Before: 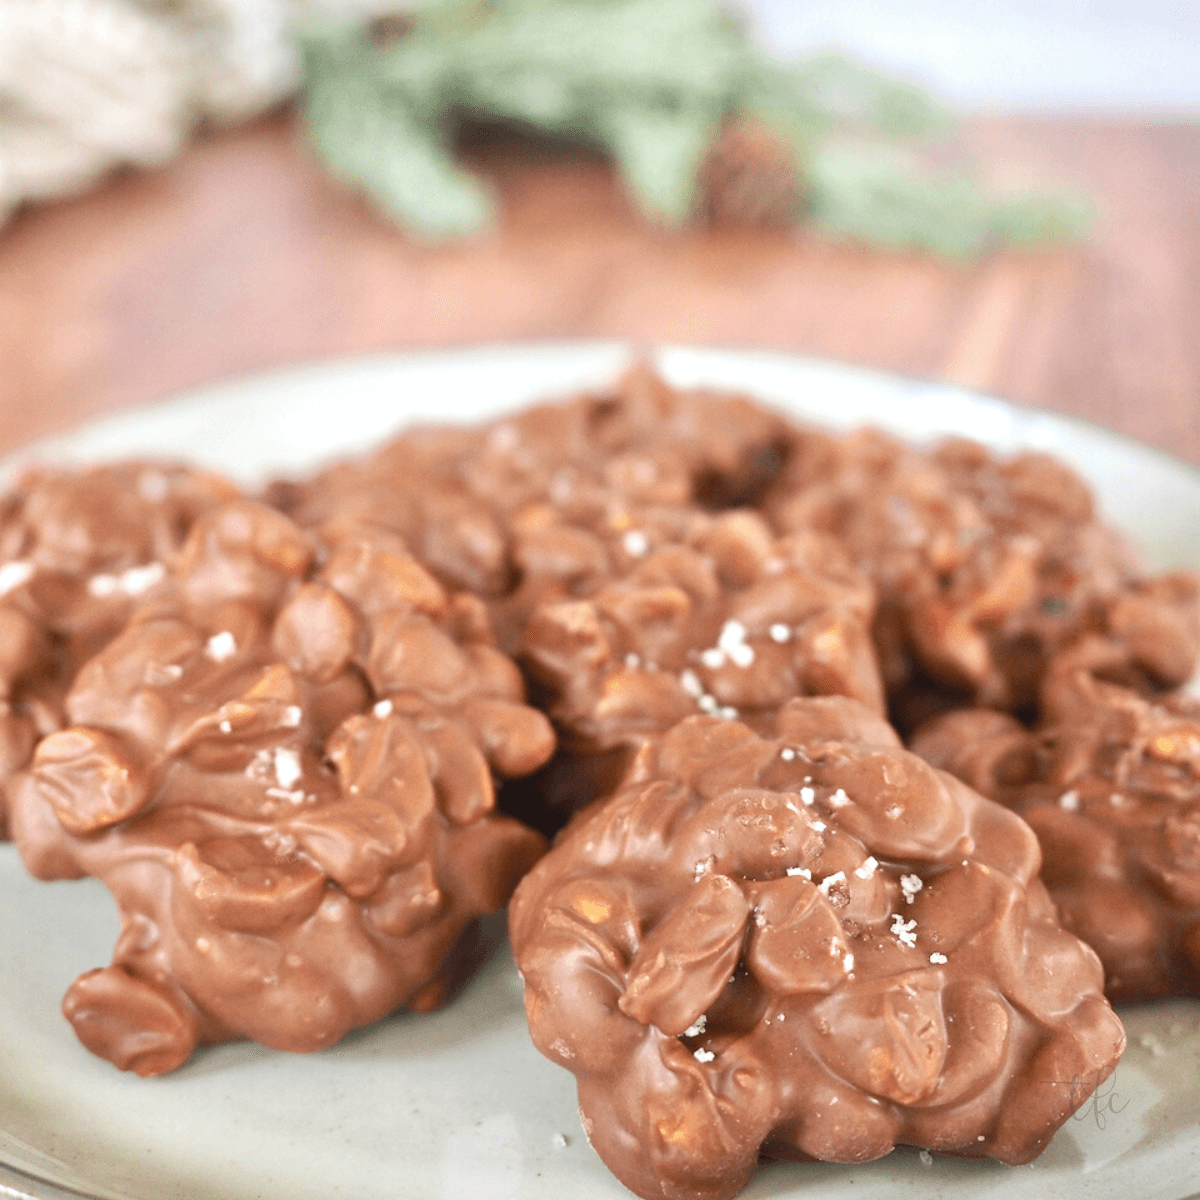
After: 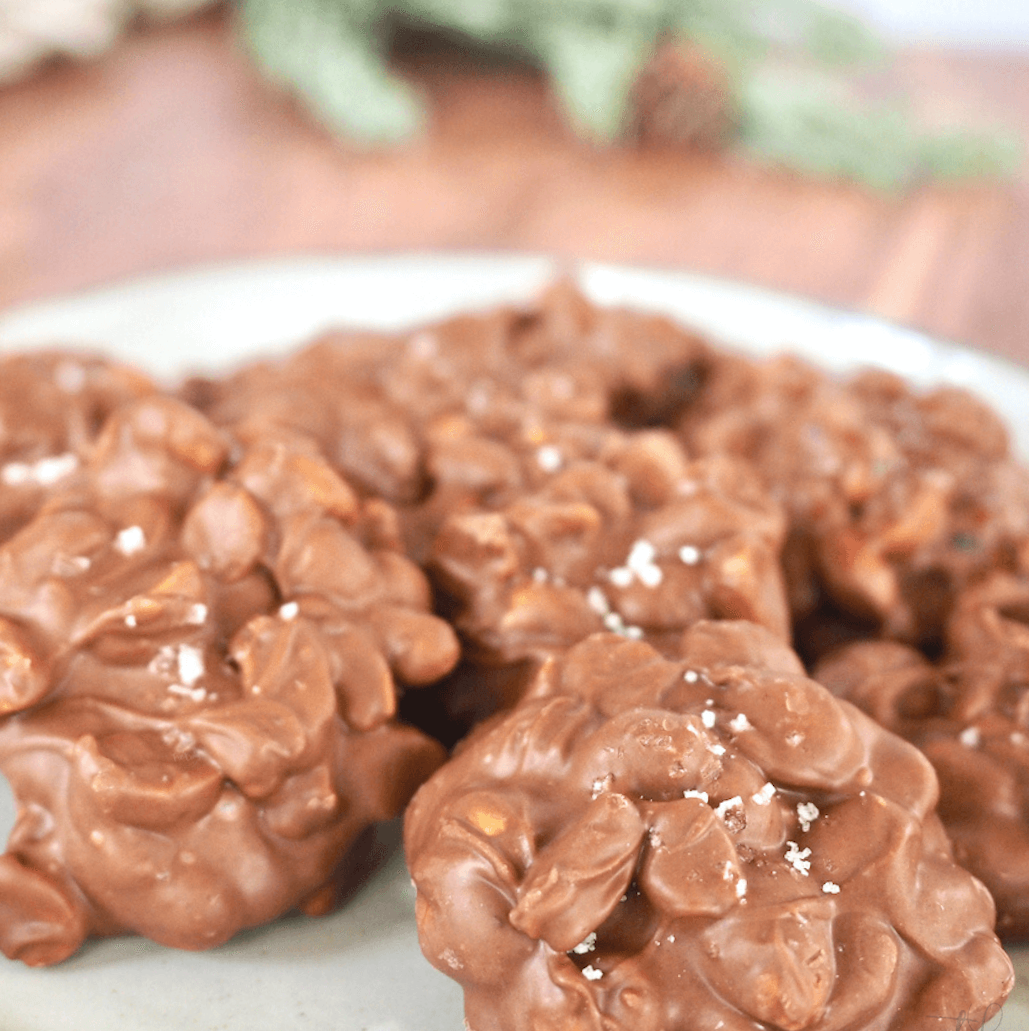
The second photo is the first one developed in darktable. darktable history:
crop and rotate: angle -2.86°, left 5.387%, top 5.21%, right 4.666%, bottom 4.662%
